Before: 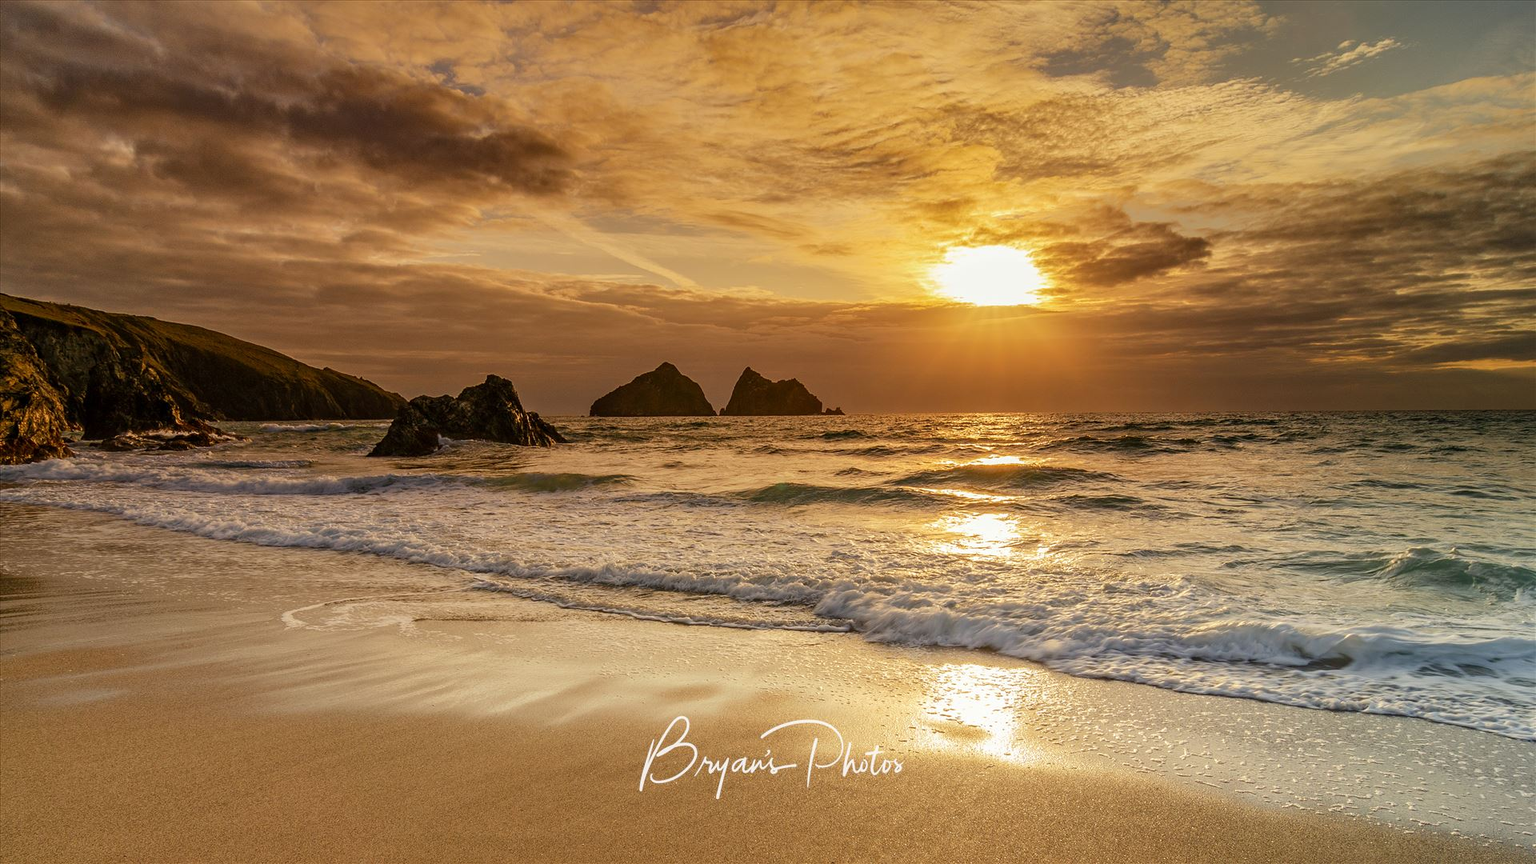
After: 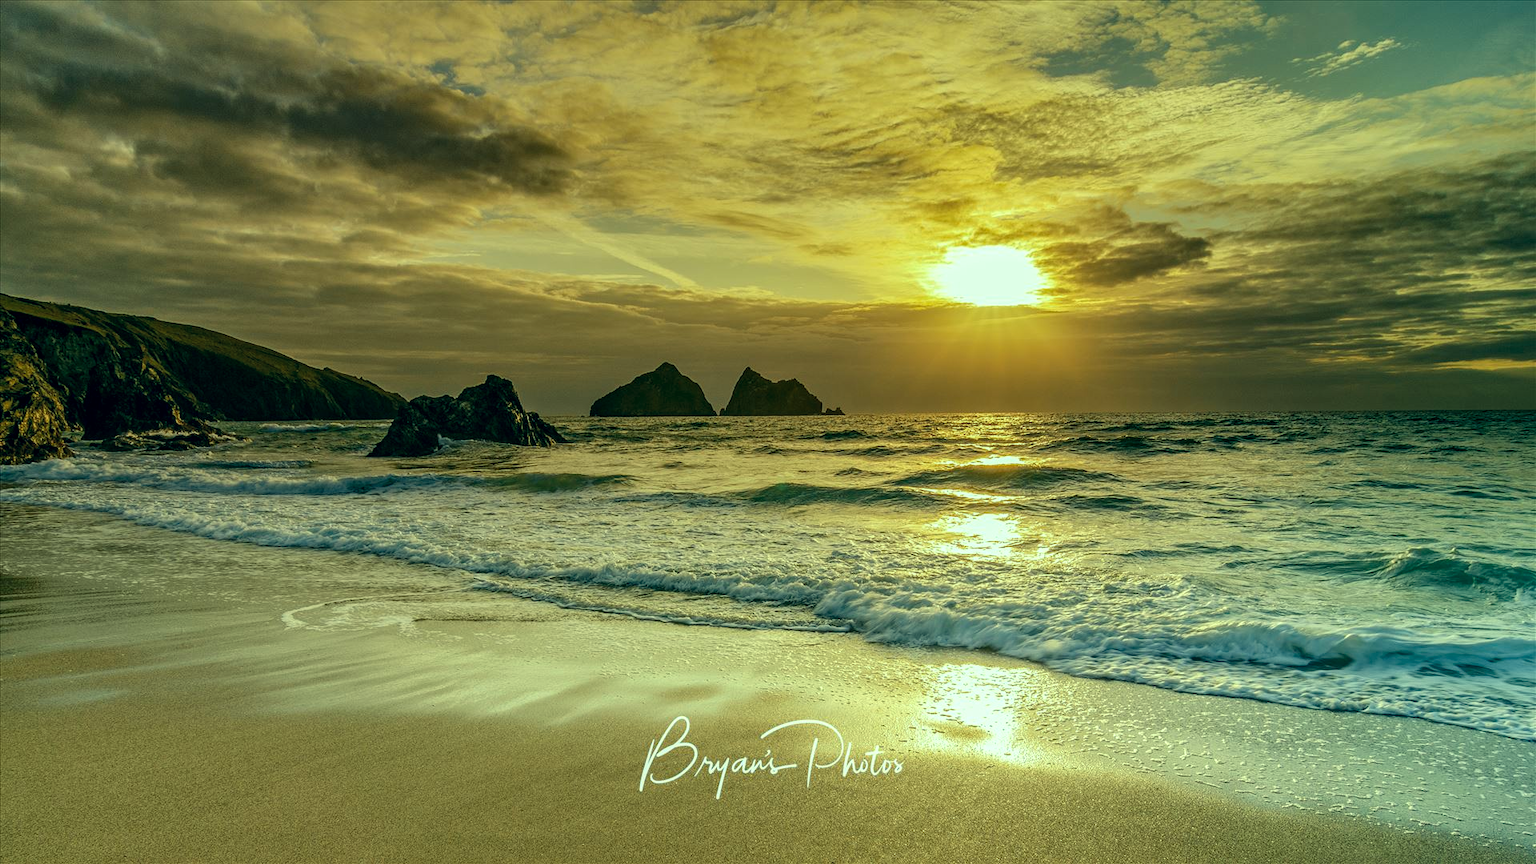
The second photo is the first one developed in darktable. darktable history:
local contrast: on, module defaults
color correction: highlights a* -19.4, highlights b* 9.8, shadows a* -20.66, shadows b* -9.98
